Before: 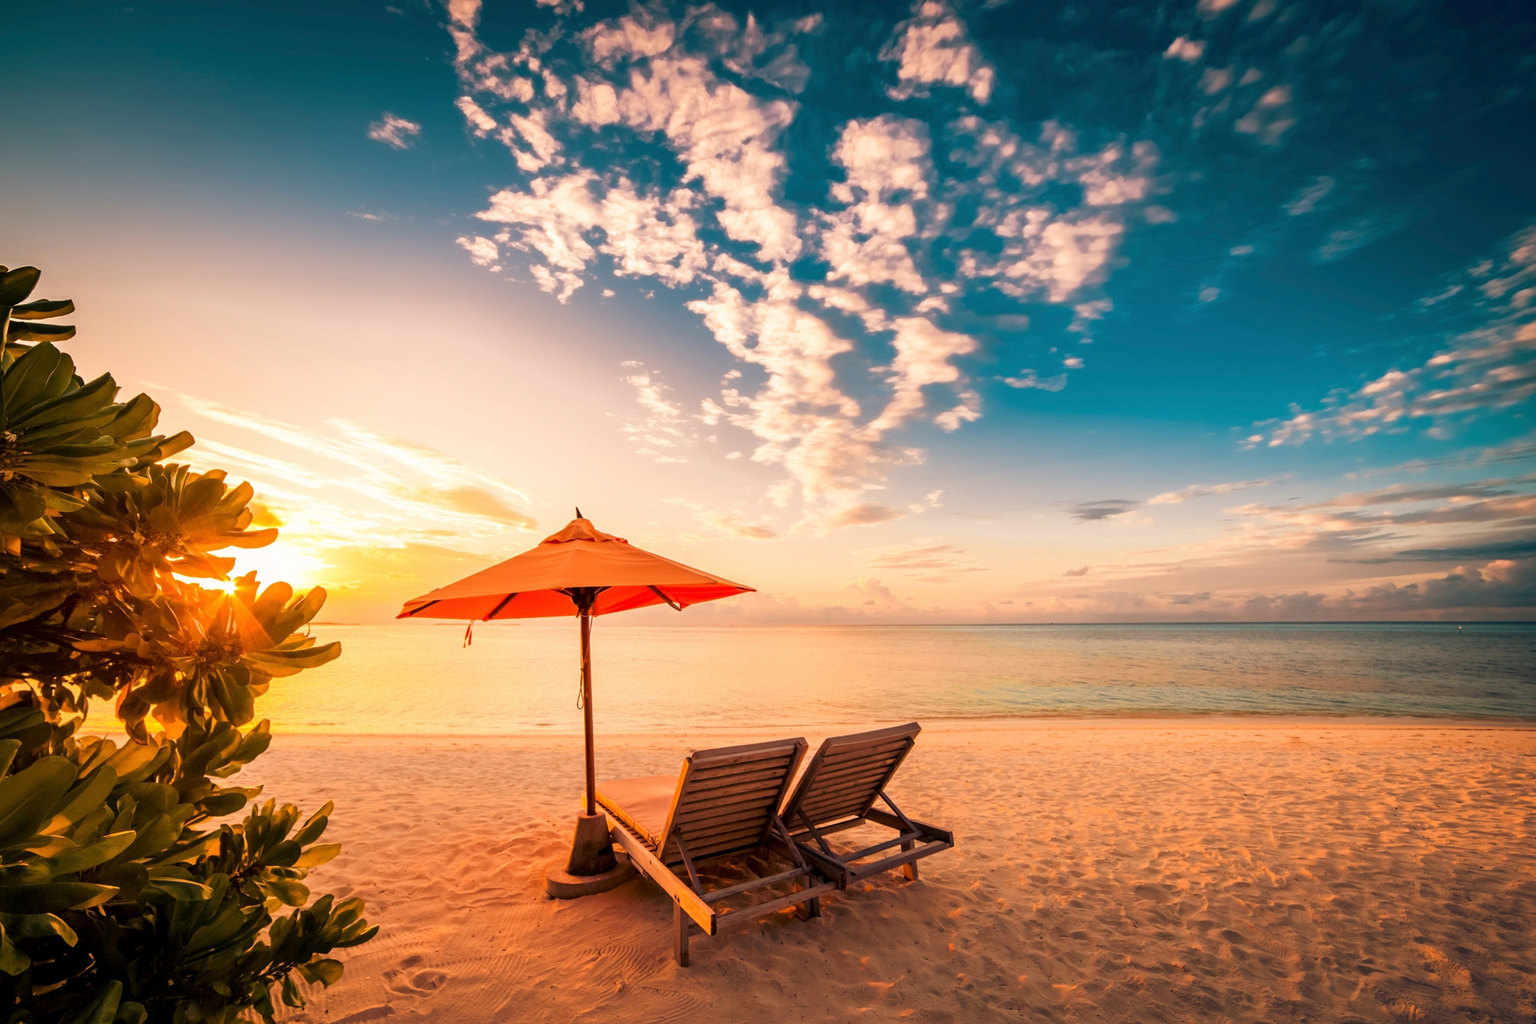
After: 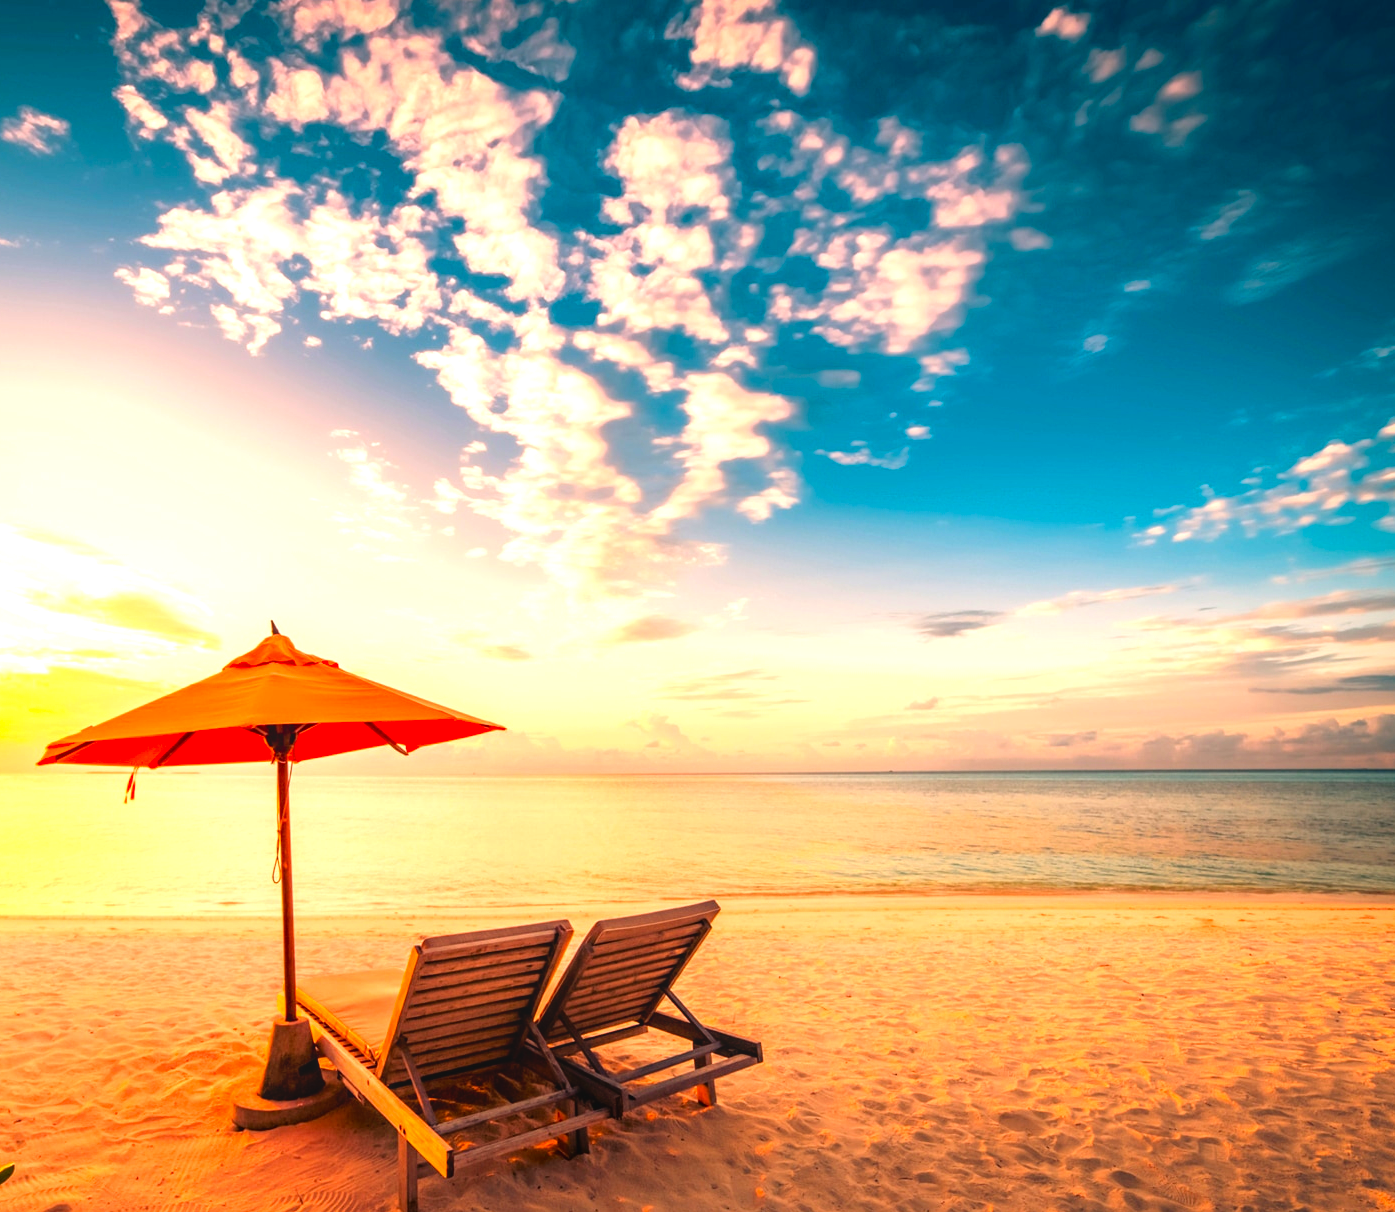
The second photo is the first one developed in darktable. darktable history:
contrast brightness saturation: contrast 0.091, saturation 0.269
tone equalizer: -8 EV -0.777 EV, -7 EV -0.675 EV, -6 EV -0.568 EV, -5 EV -0.388 EV, -3 EV 0.366 EV, -2 EV 0.6 EV, -1 EV 0.697 EV, +0 EV 0.751 EV
local contrast: detail 110%
crop and rotate: left 23.974%, top 3.048%, right 6.242%, bottom 6.025%
